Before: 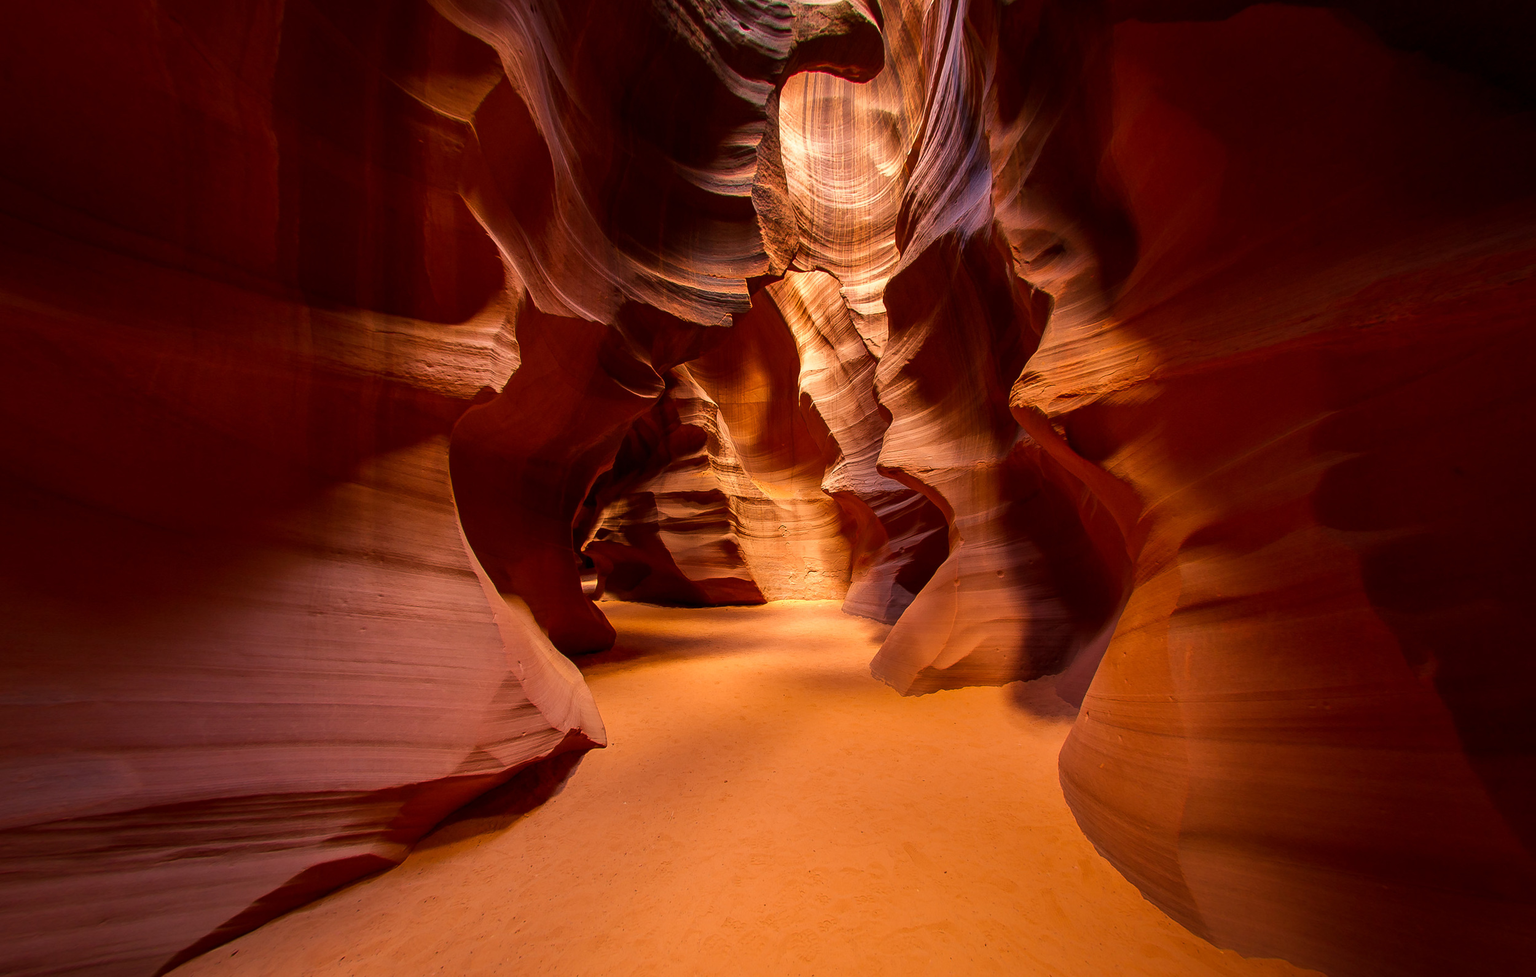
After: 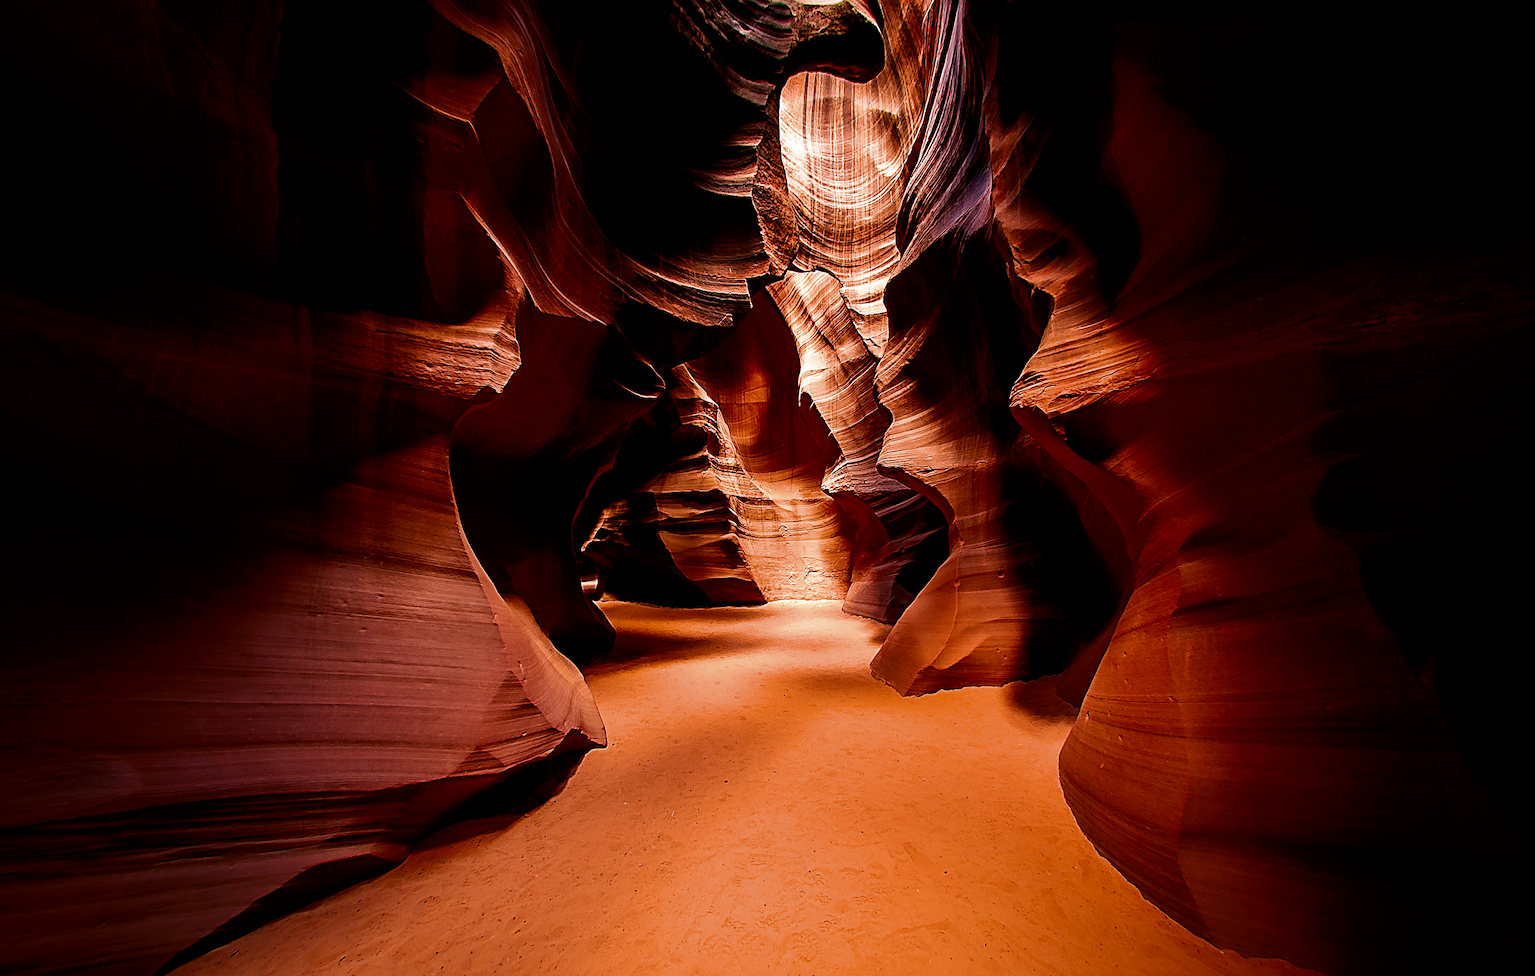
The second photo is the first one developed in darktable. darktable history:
filmic rgb: black relative exposure -3.55 EV, white relative exposure 2.26 EV, hardness 3.41
sharpen: radius 2.795, amount 0.719
contrast brightness saturation: brightness -0.2, saturation 0.081
